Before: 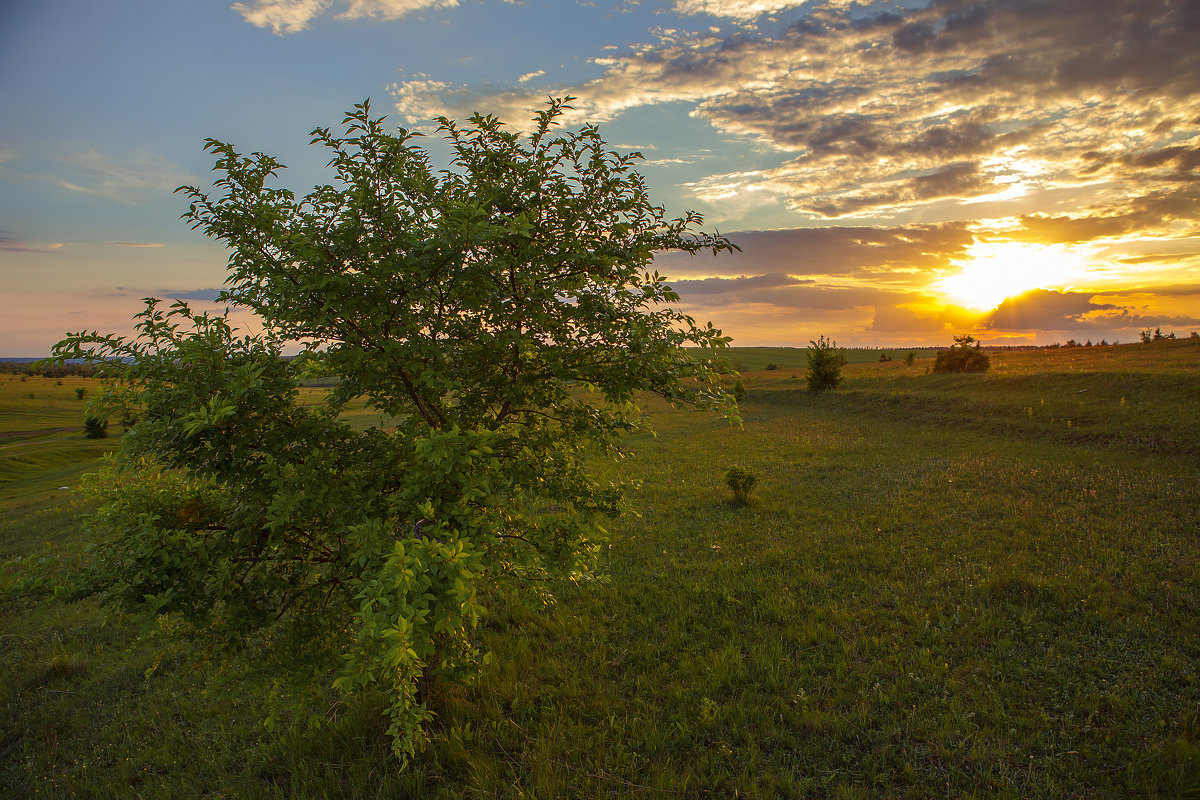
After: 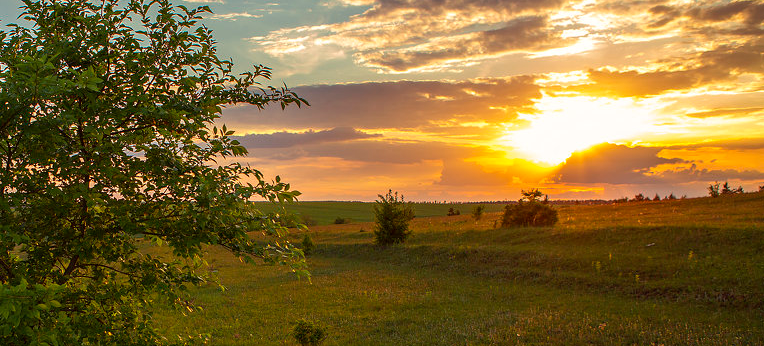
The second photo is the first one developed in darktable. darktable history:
crop: left 36.005%, top 18.293%, right 0.31%, bottom 38.444%
white balance: red 1.009, blue 0.985
